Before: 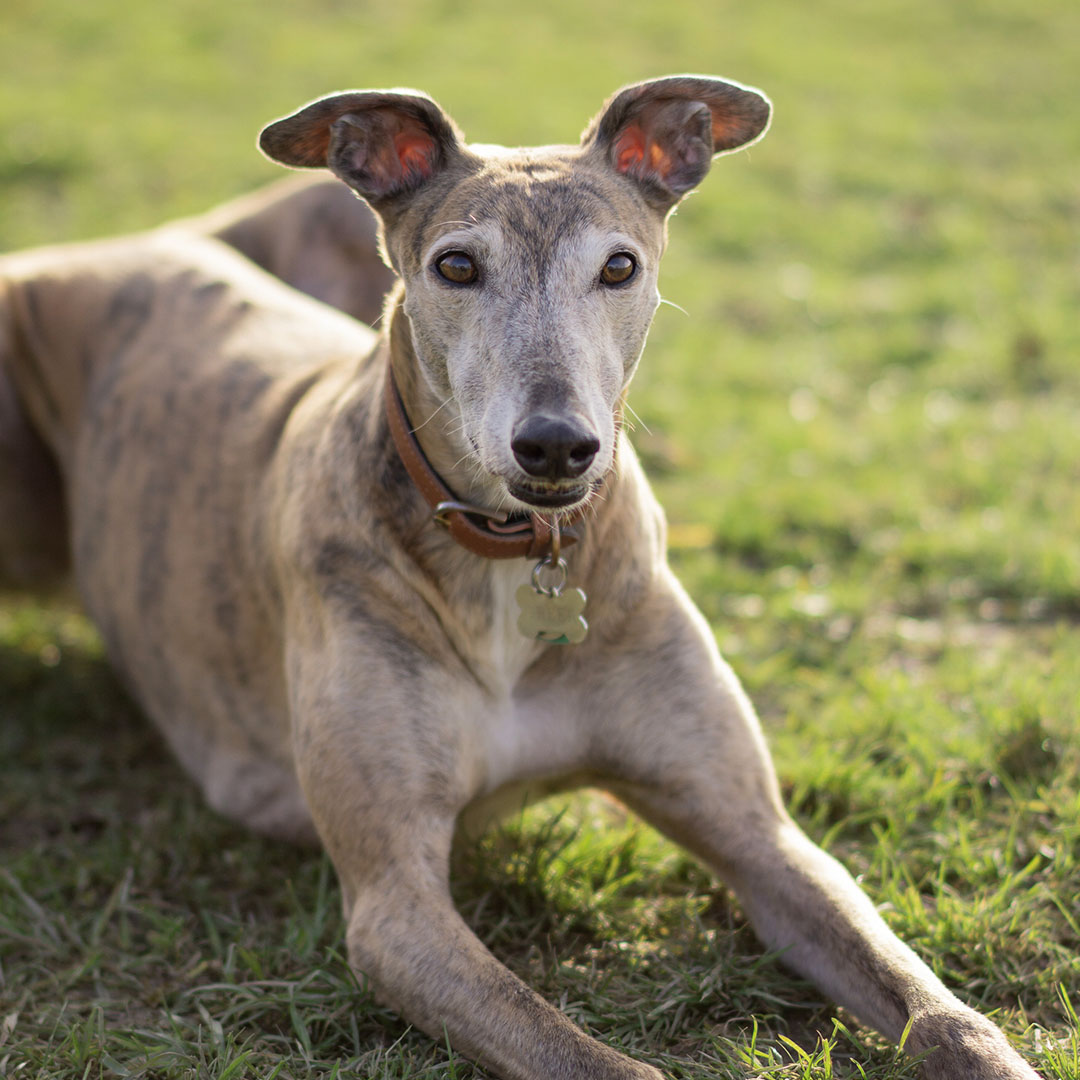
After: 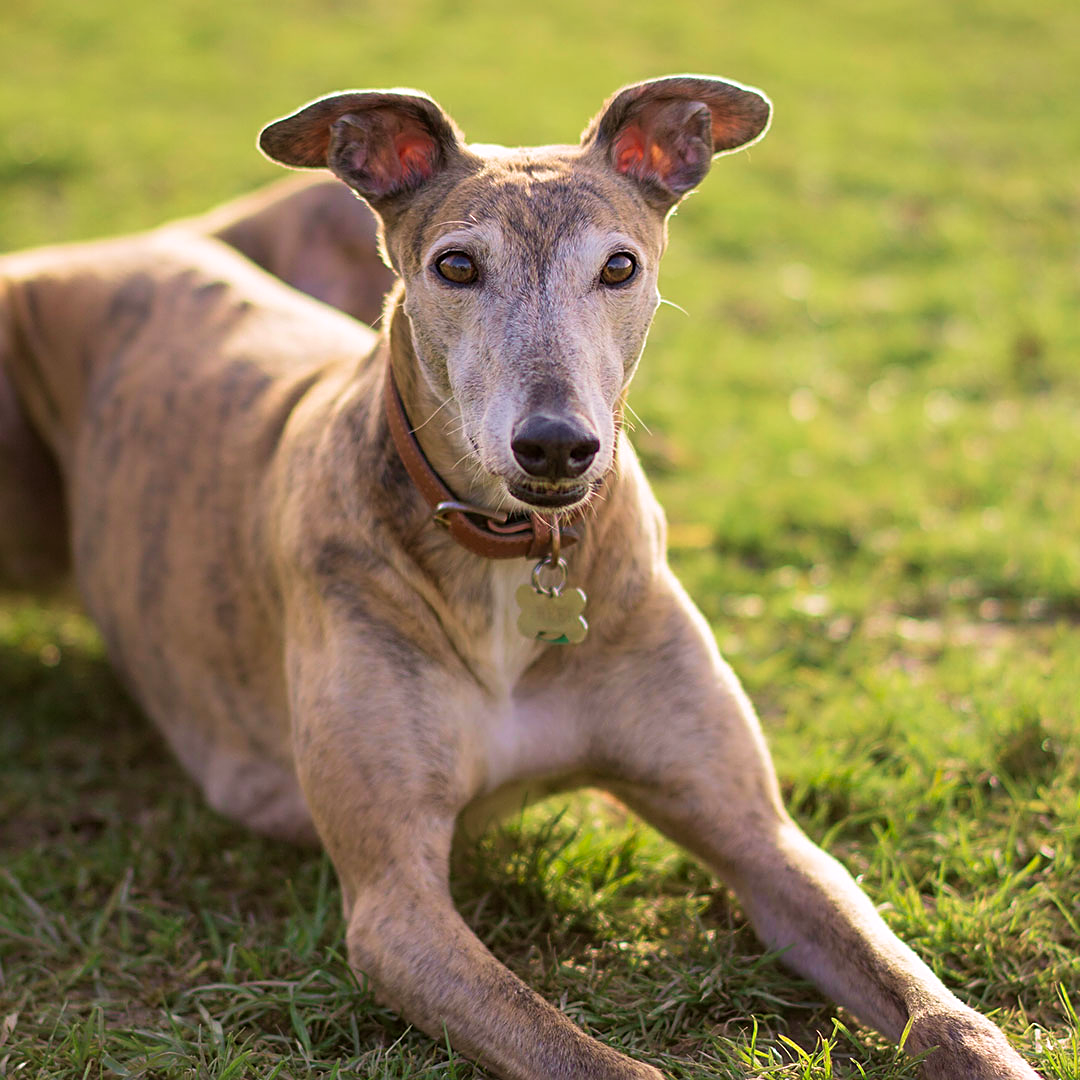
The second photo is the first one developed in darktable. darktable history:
sharpen: on, module defaults
exposure: compensate highlight preservation false
velvia: strength 44.5%
color correction: highlights a* 3.05, highlights b* -1.29, shadows a* -0.113, shadows b* 2.07, saturation 0.983
